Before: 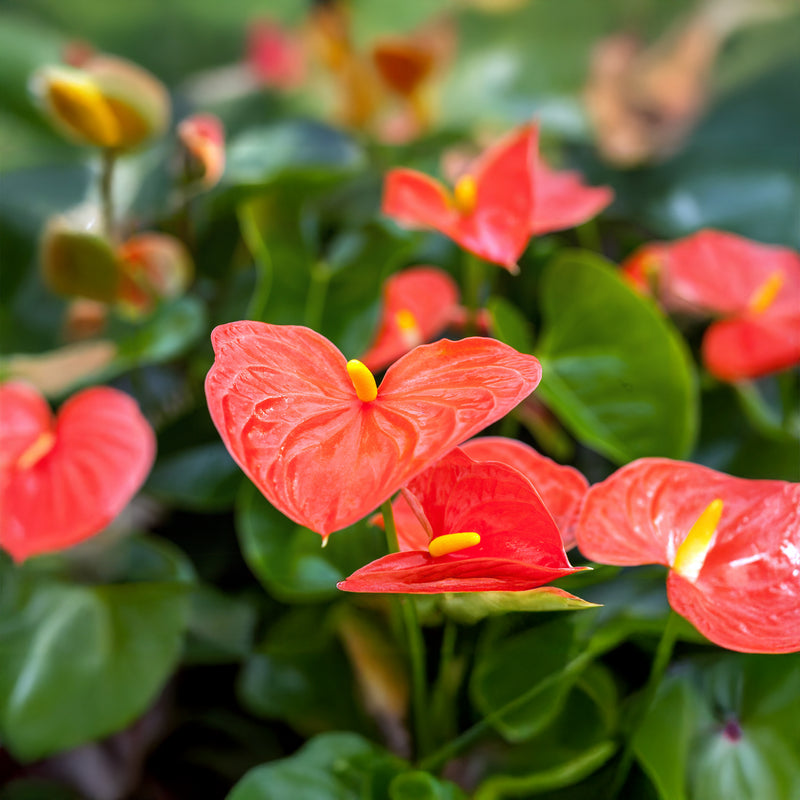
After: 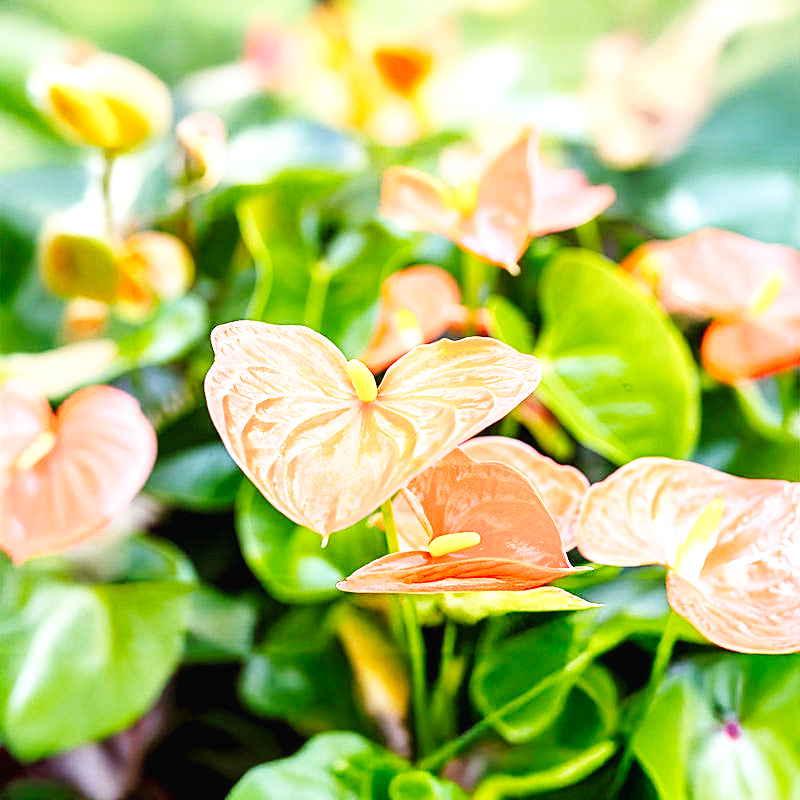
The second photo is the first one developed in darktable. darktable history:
exposure: black level correction 0, exposure 1.169 EV, compensate exposure bias true, compensate highlight preservation false
base curve: curves: ch0 [(0, 0.003) (0.001, 0.002) (0.006, 0.004) (0.02, 0.022) (0.048, 0.086) (0.094, 0.234) (0.162, 0.431) (0.258, 0.629) (0.385, 0.8) (0.548, 0.918) (0.751, 0.988) (1, 1)], preserve colors none
sharpen: on, module defaults
